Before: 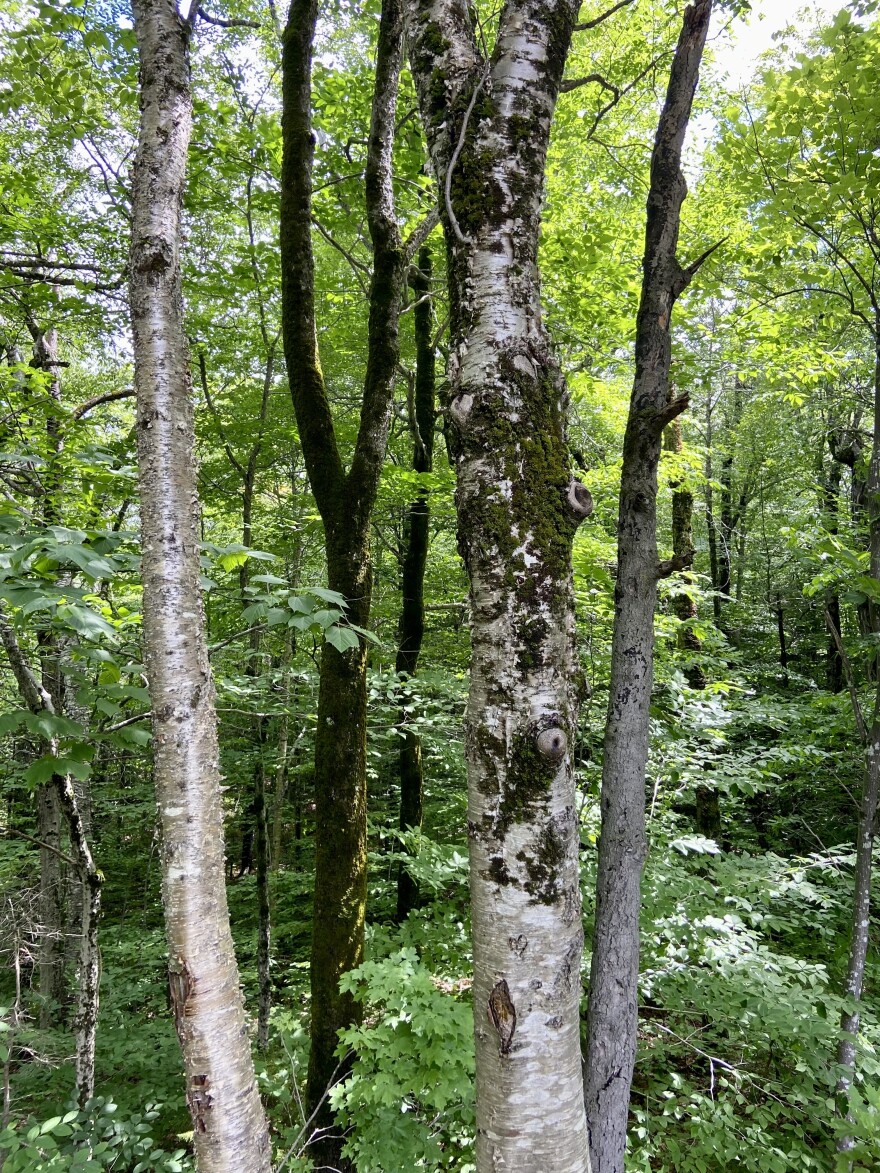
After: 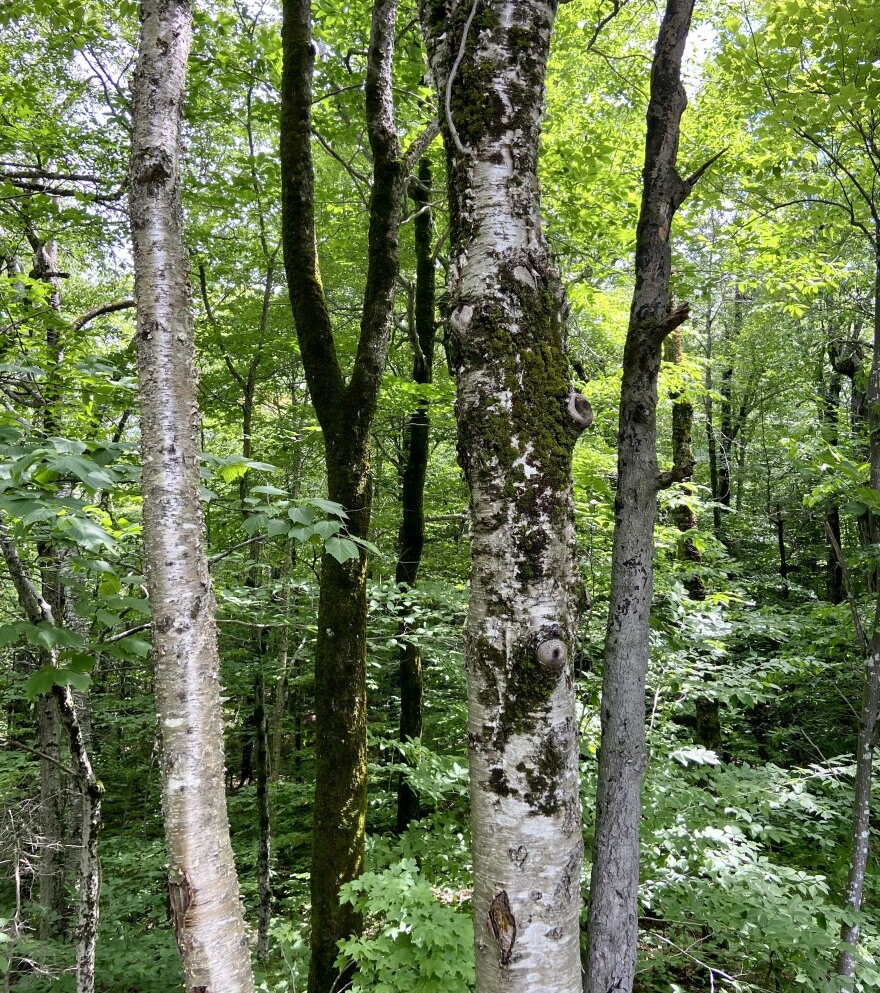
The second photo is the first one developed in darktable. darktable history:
crop: top 7.604%, bottom 7.695%
shadows and highlights: shadows 13.66, white point adjustment 1.14, soften with gaussian
